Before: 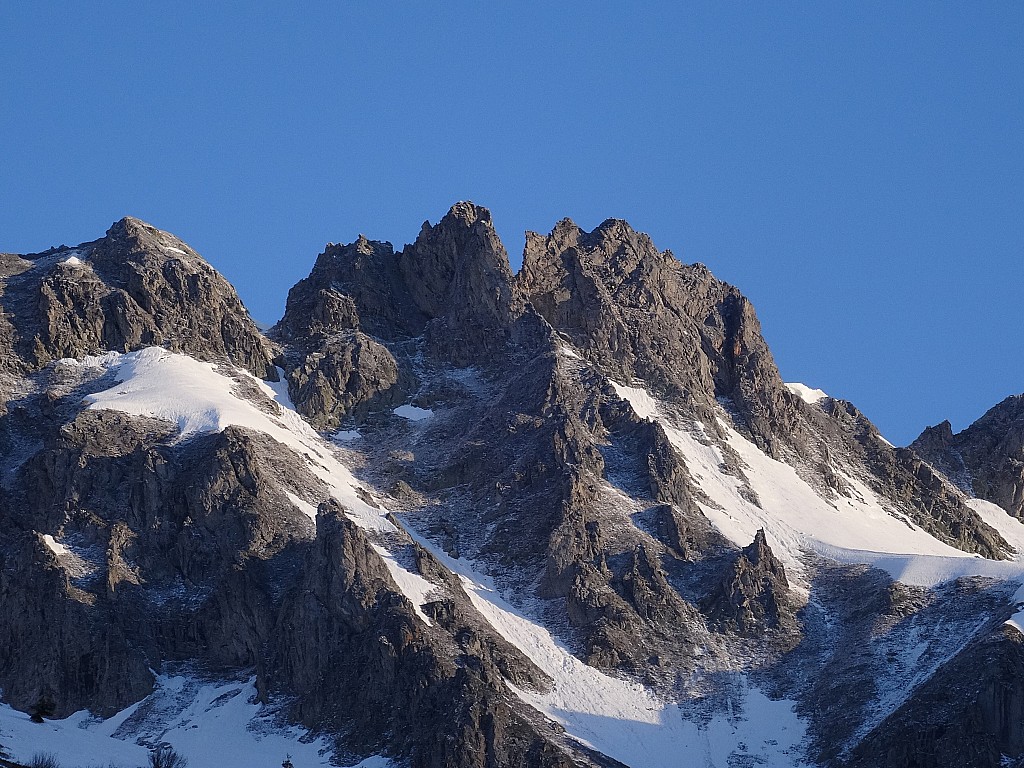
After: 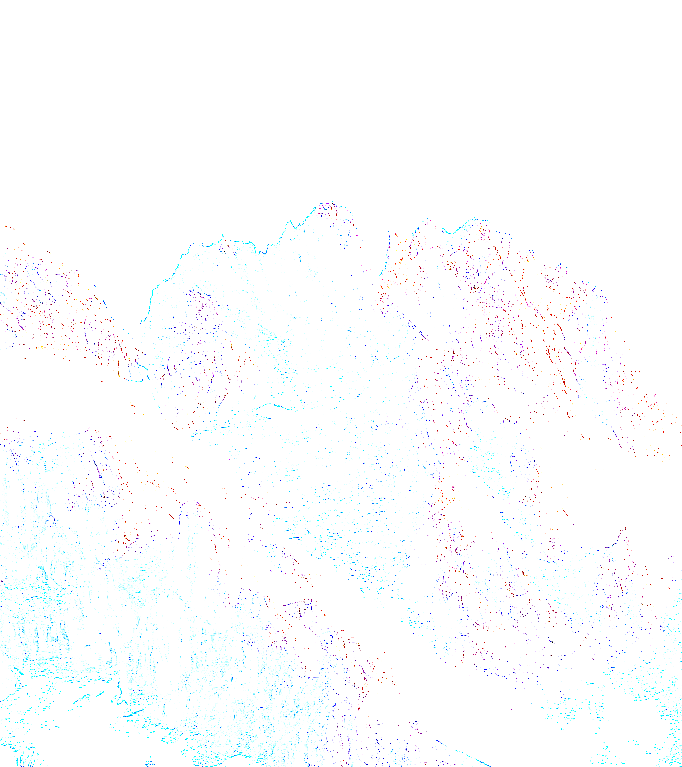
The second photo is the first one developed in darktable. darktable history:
color correction: highlights a* -2.67, highlights b* 2.29
crop and rotate: left 13.416%, right 19.924%
exposure: exposure 7.97 EV, compensate highlight preservation false
